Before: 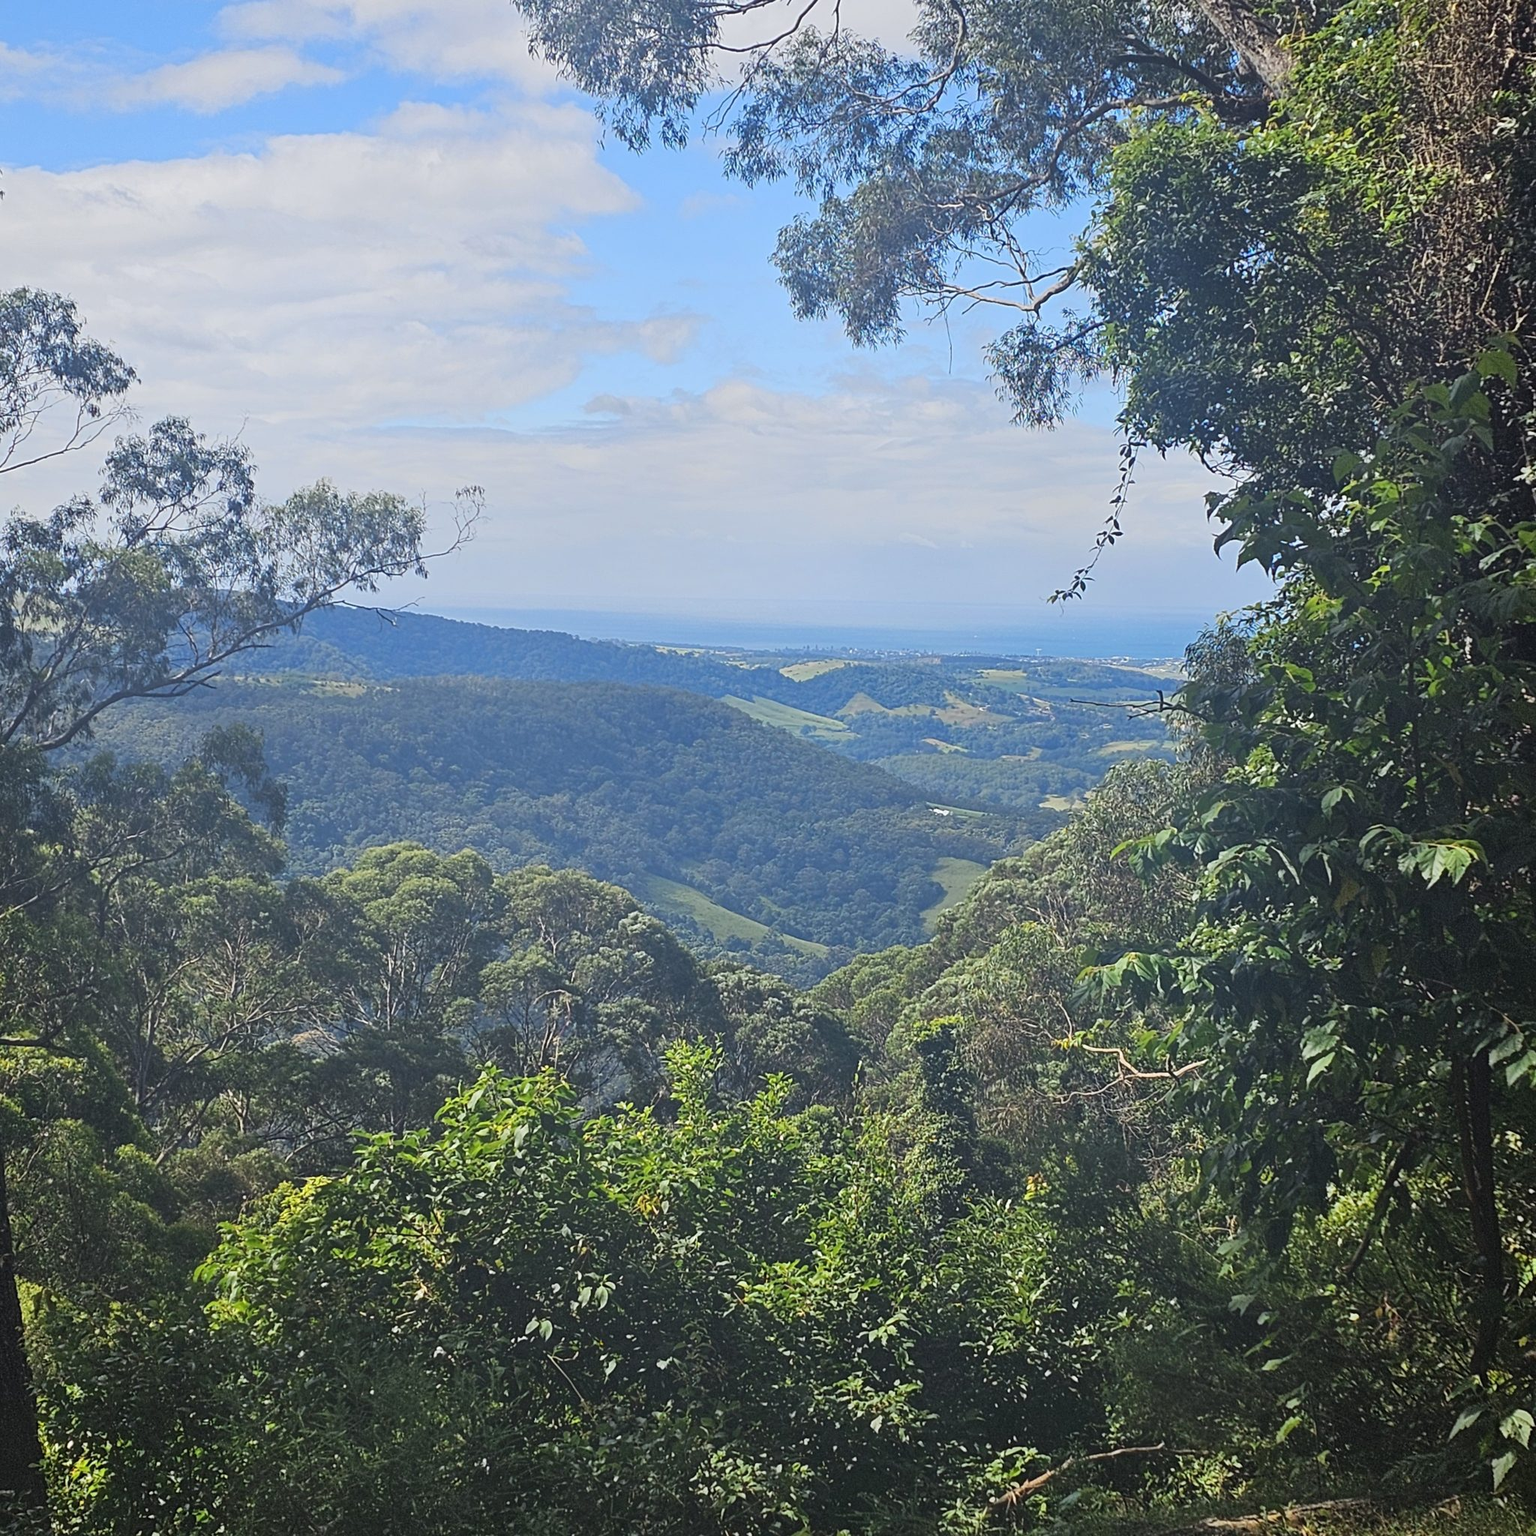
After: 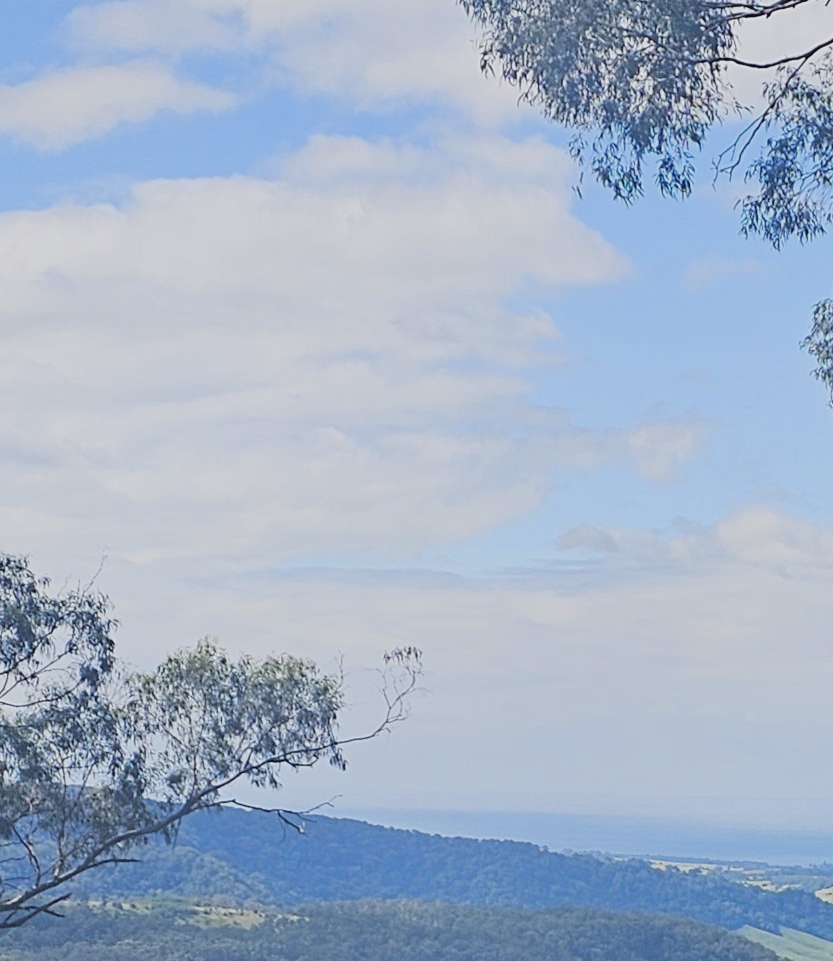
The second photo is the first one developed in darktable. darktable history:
filmic rgb: black relative exposure -5.14 EV, white relative exposure 3.99 EV, hardness 2.88, contrast 1.298, highlights saturation mix -9.83%
crop and rotate: left 10.951%, top 0.071%, right 48.328%, bottom 52.96%
